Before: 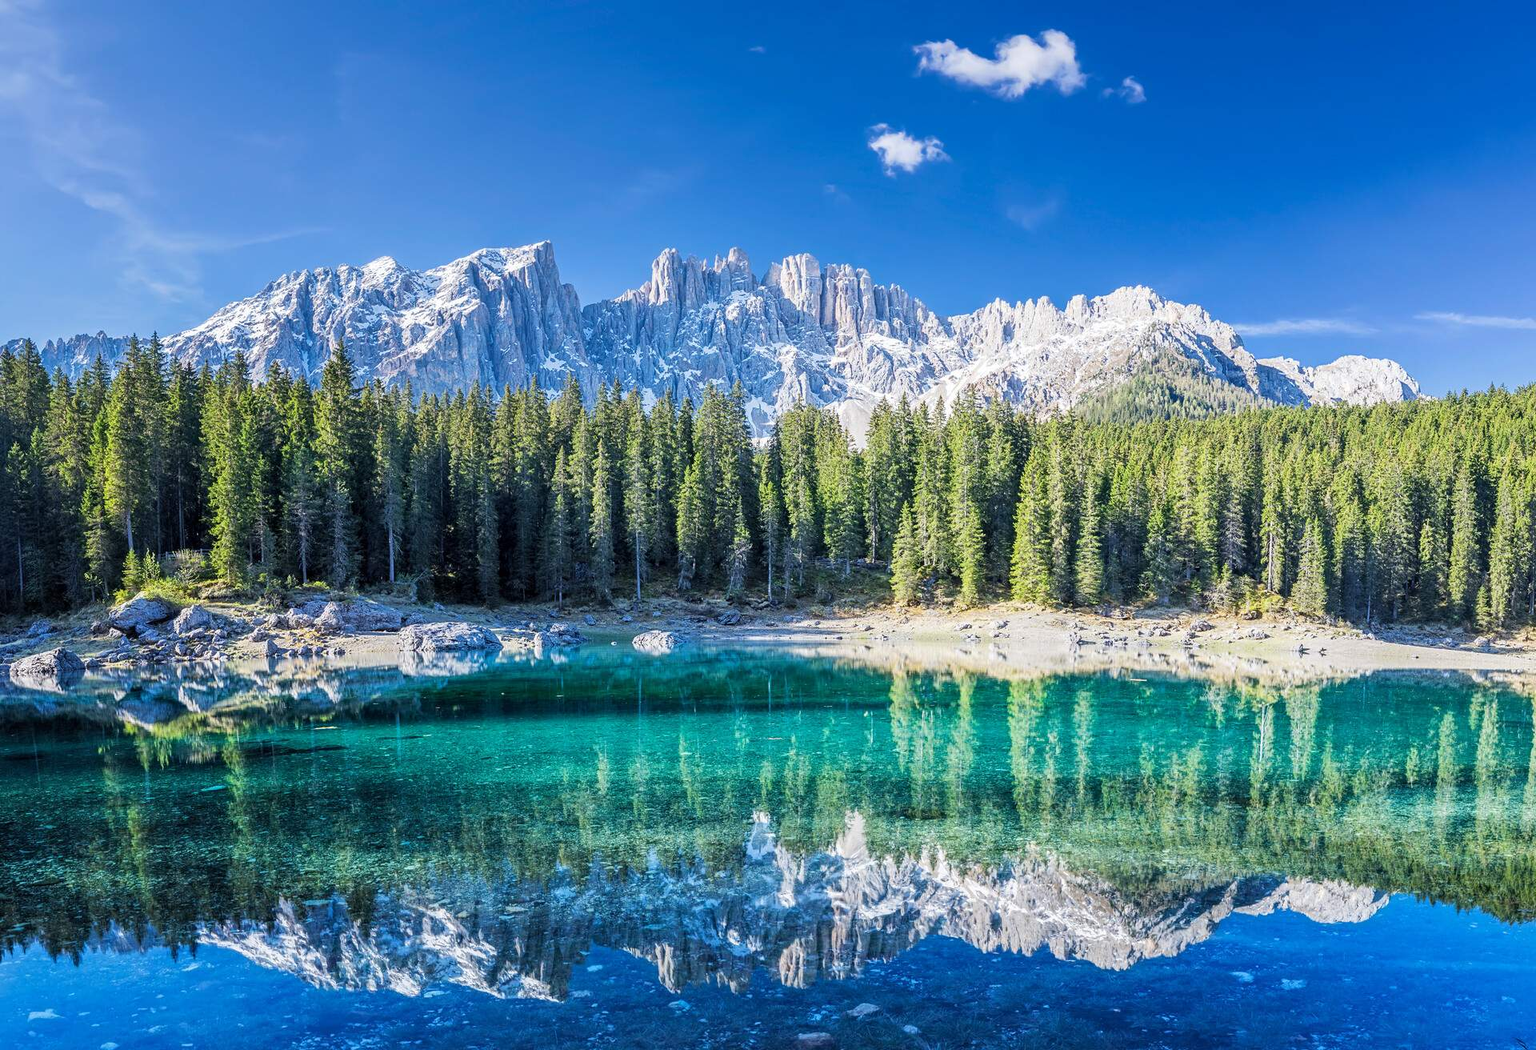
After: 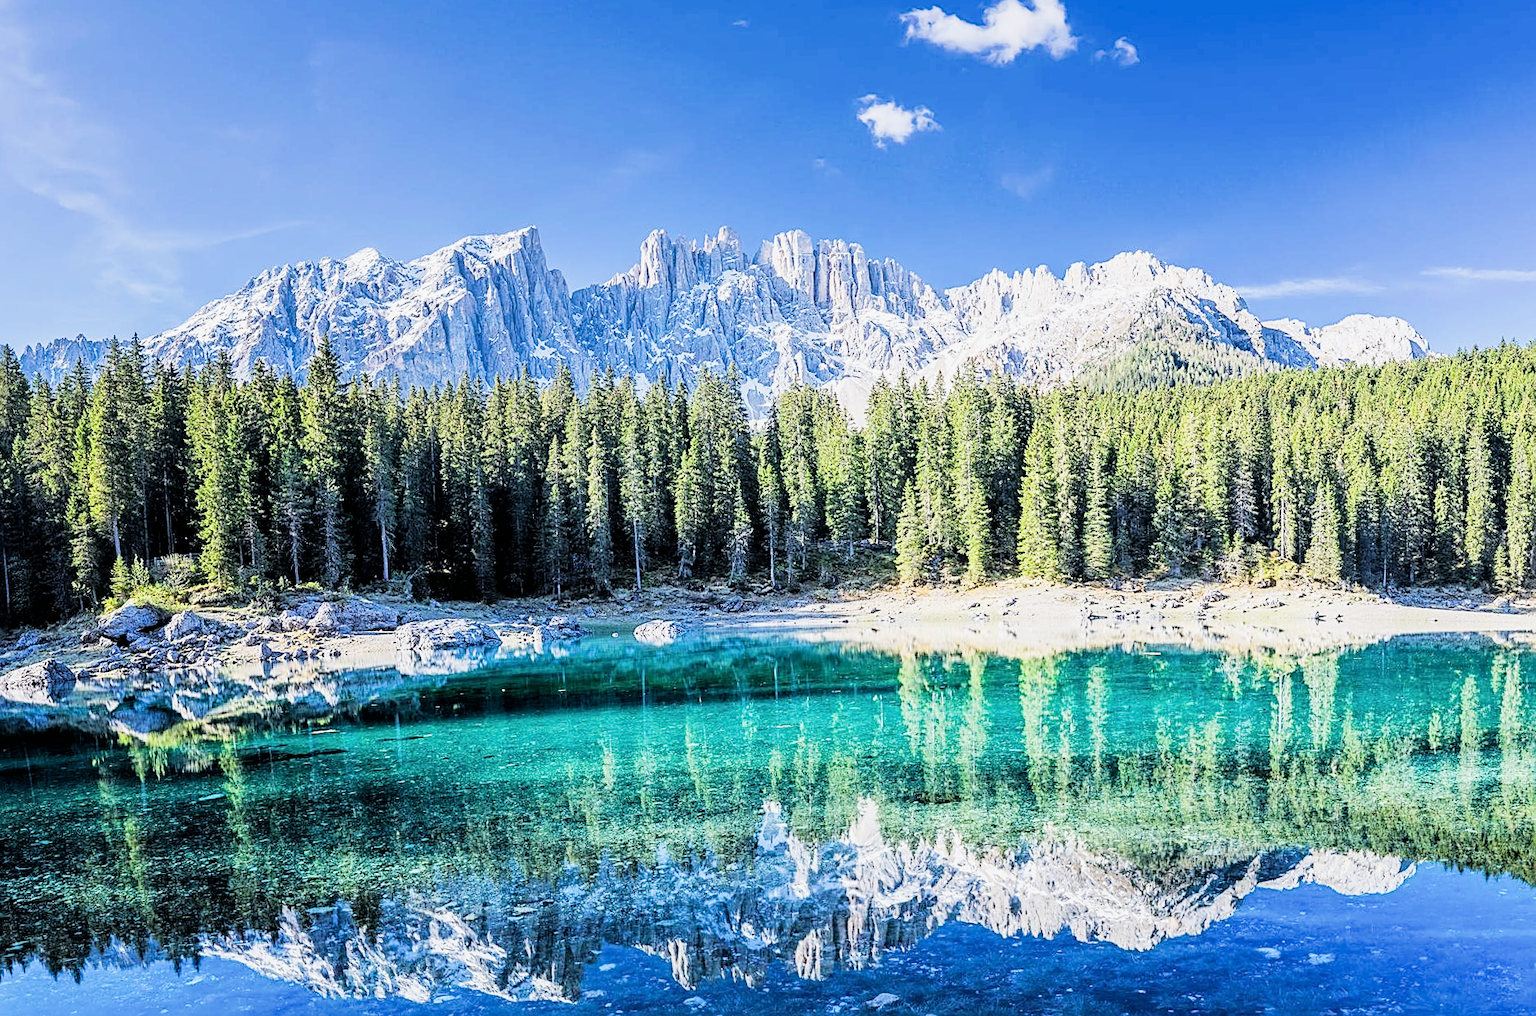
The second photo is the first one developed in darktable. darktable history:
rotate and perspective: rotation -2°, crop left 0.022, crop right 0.978, crop top 0.049, crop bottom 0.951
sharpen: on, module defaults
filmic rgb: black relative exposure -5 EV, hardness 2.88, contrast 1.3, highlights saturation mix -30%
exposure: exposure 0.74 EV, compensate highlight preservation false
